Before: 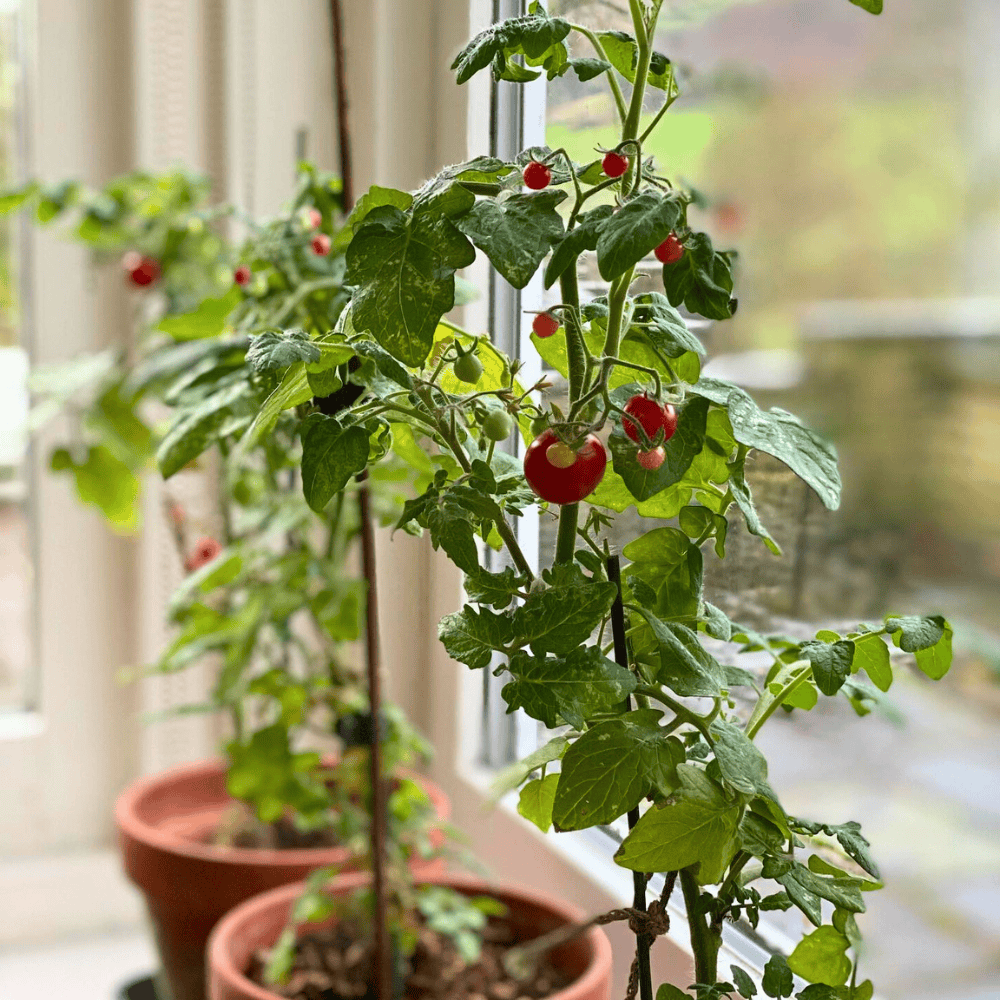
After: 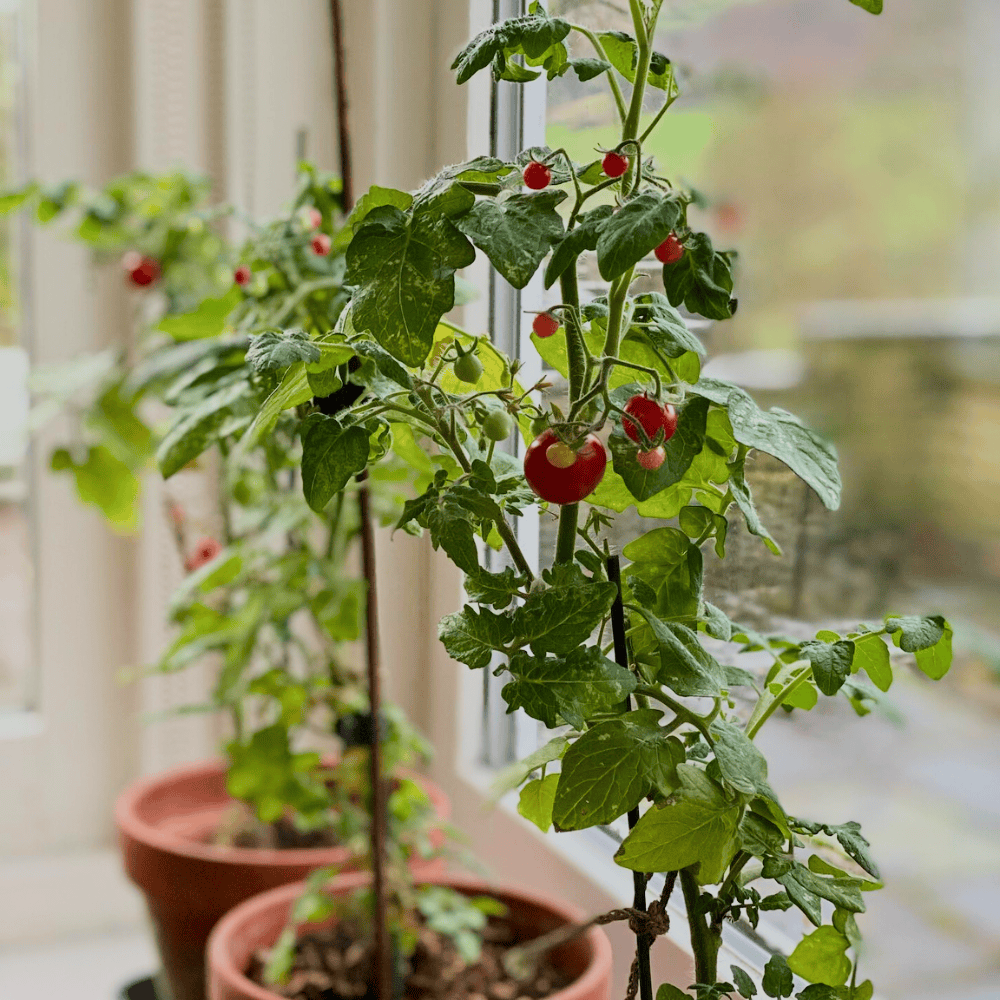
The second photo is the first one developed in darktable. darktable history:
filmic rgb: black relative exposure -7.65 EV, white relative exposure 4.56 EV, threshold 2.98 EV, hardness 3.61, contrast in shadows safe, enable highlight reconstruction true
